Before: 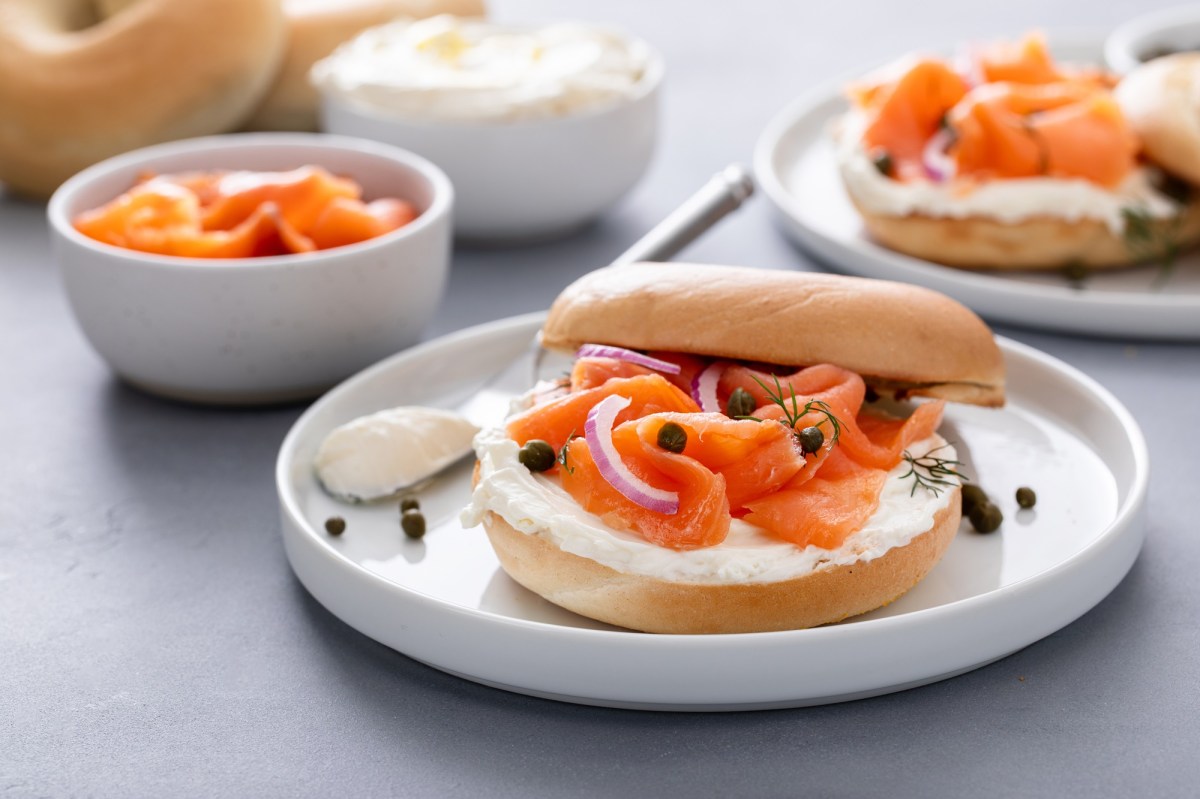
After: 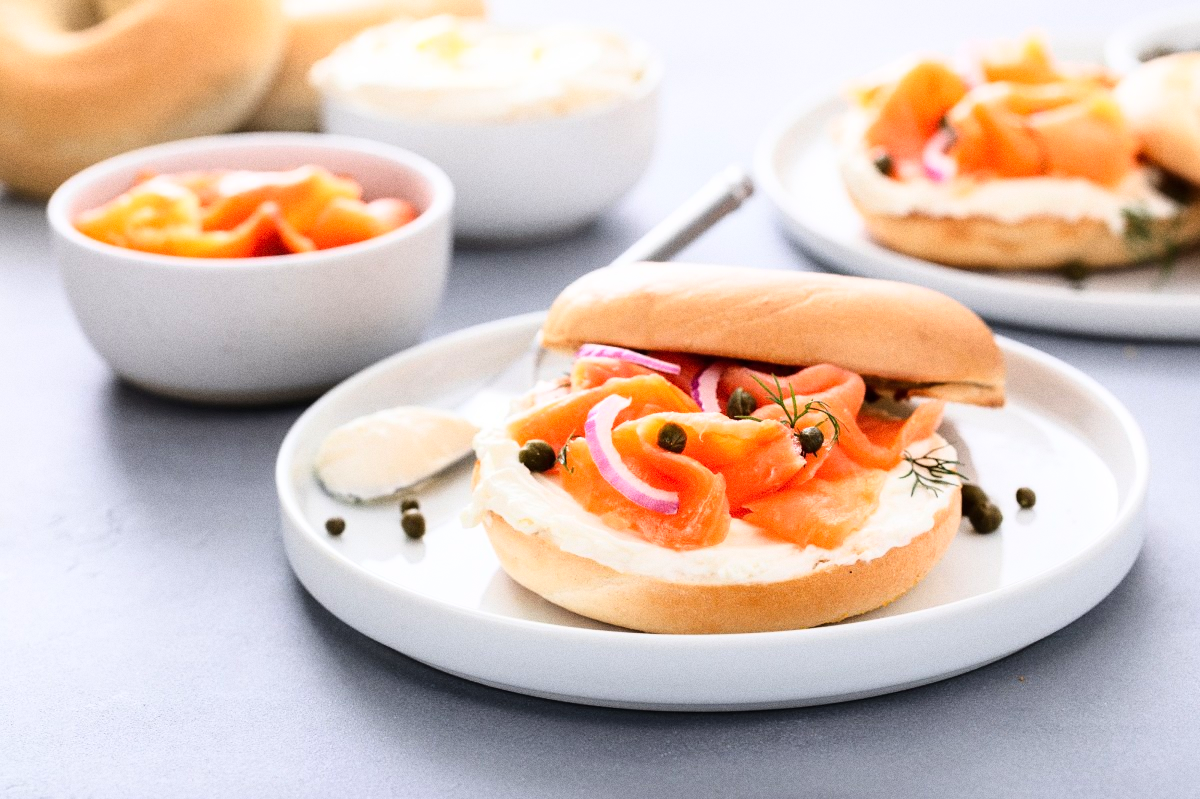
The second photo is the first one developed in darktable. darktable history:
base curve: curves: ch0 [(0, 0) (0.028, 0.03) (0.121, 0.232) (0.46, 0.748) (0.859, 0.968) (1, 1)]
grain: on, module defaults
